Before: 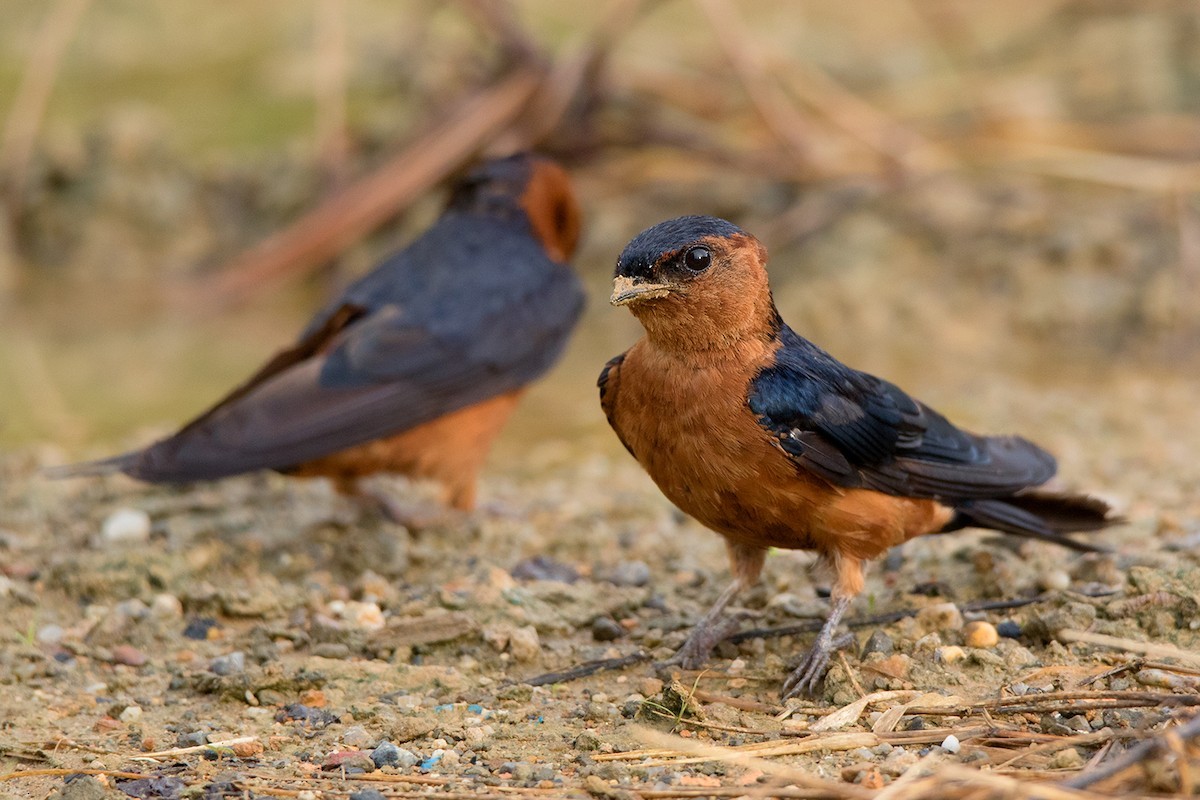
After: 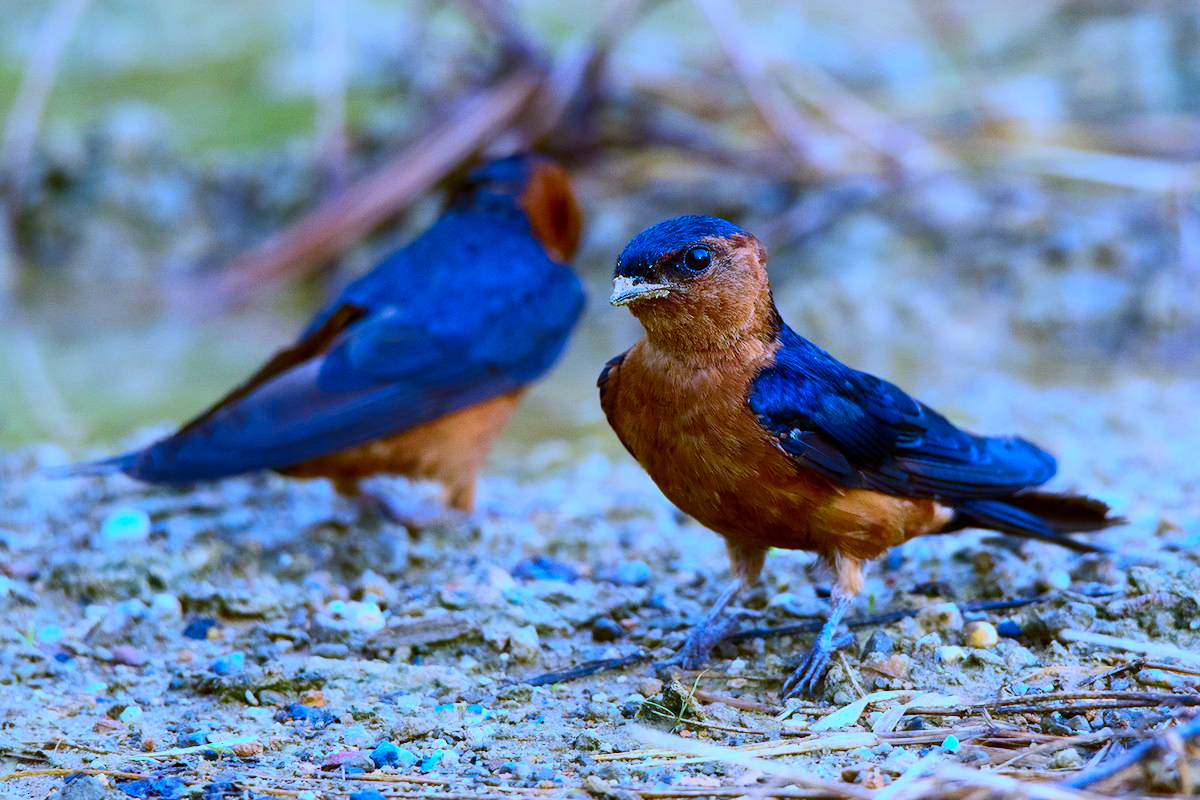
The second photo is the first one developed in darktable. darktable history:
contrast brightness saturation: contrast 0.26, brightness 0.02, saturation 0.87
white balance: red 0.766, blue 1.537
